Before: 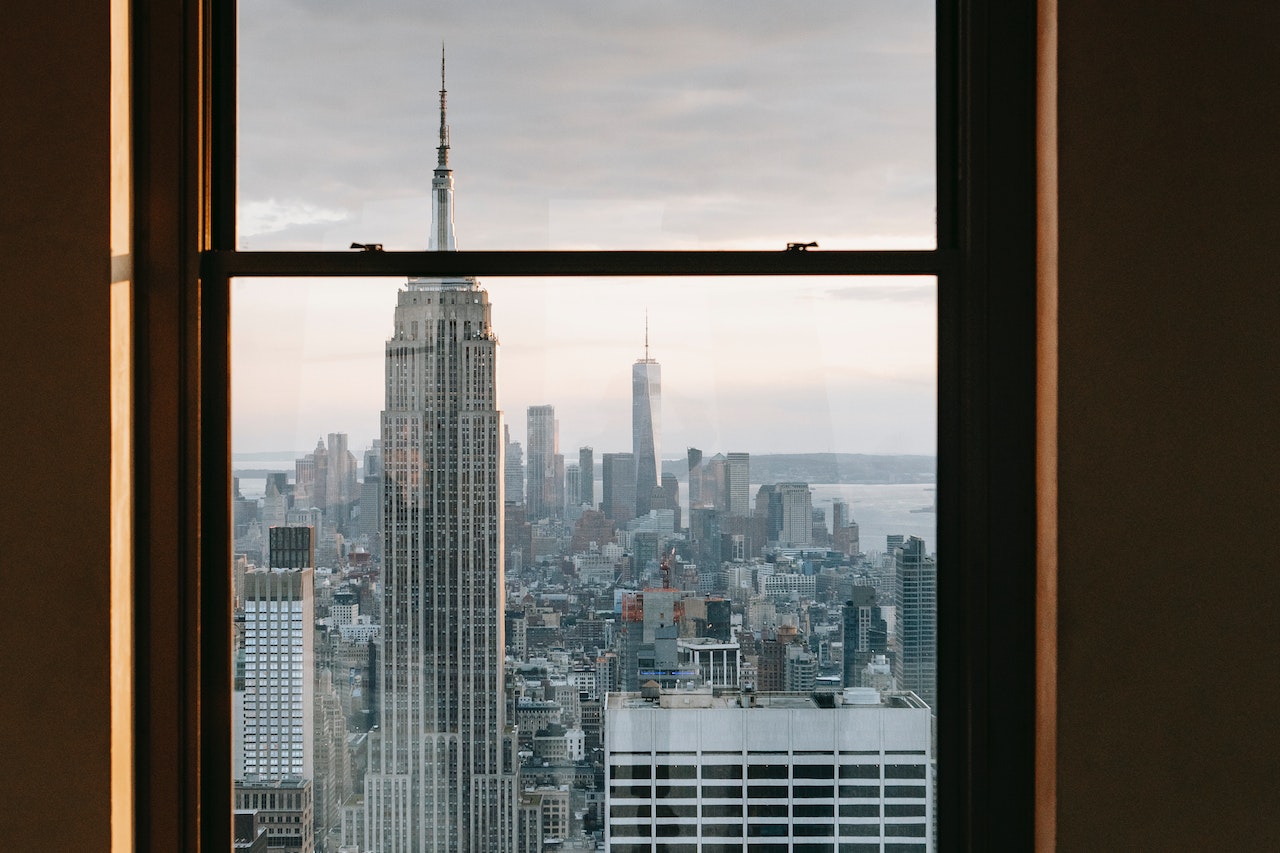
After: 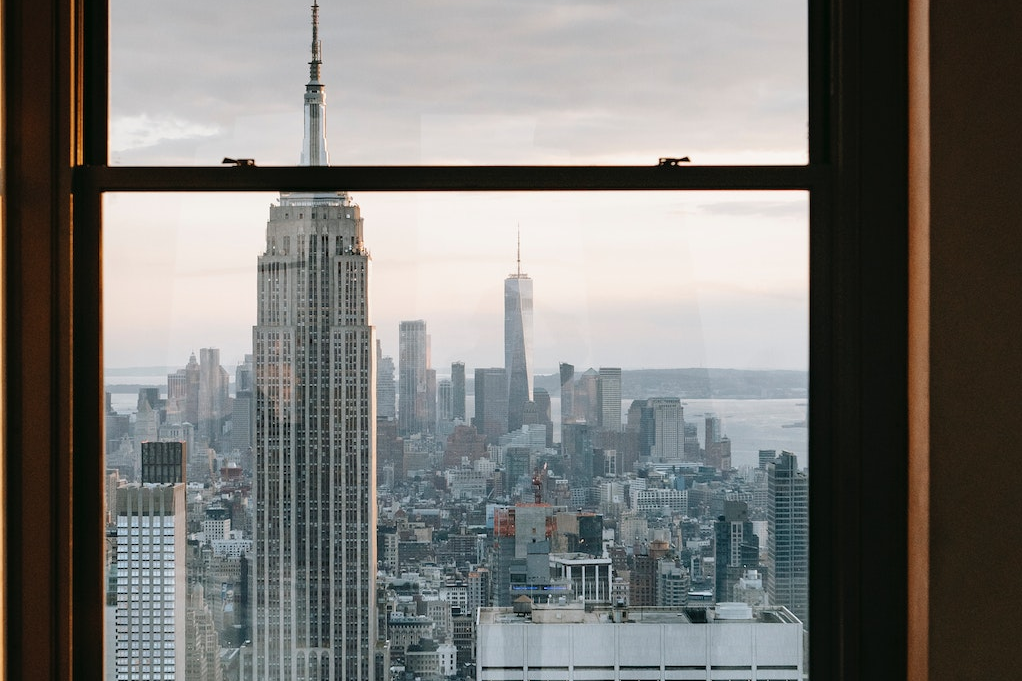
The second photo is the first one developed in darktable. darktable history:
crop and rotate: left 10.071%, top 10.071%, right 10.02%, bottom 10.02%
contrast brightness saturation: saturation -0.04
